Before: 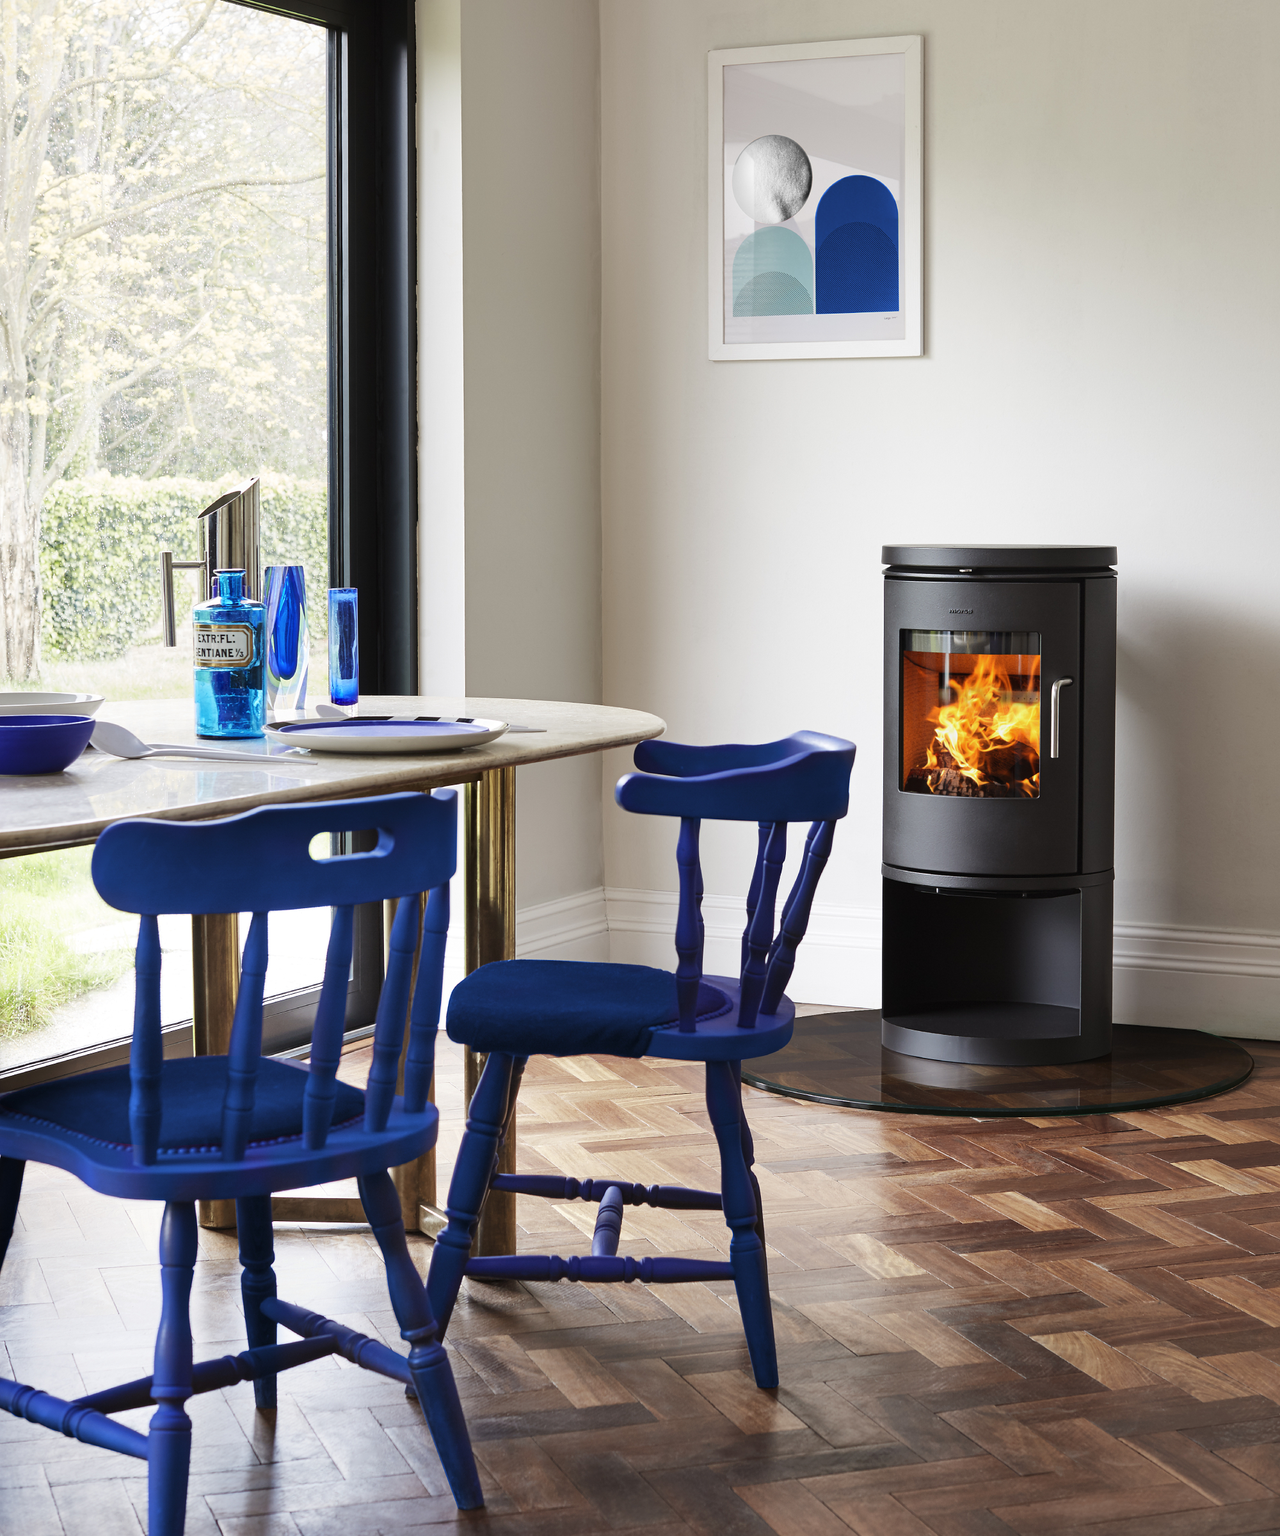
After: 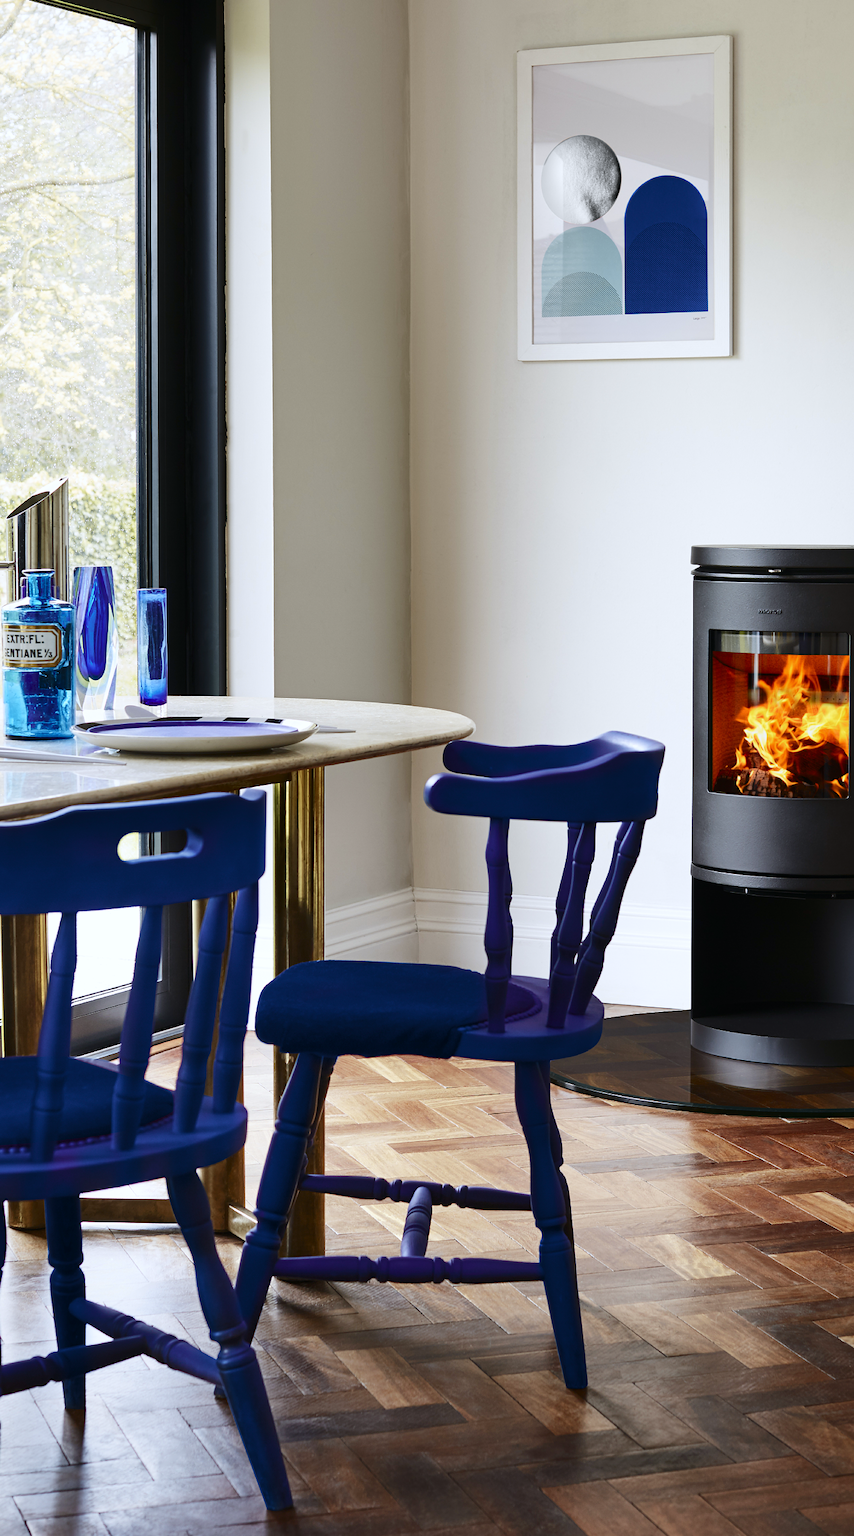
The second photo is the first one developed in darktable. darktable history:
crop and rotate: left 14.967%, right 18.247%
tone curve: curves: ch0 [(0, 0) (0.227, 0.17) (0.766, 0.774) (1, 1)]; ch1 [(0, 0) (0.114, 0.127) (0.437, 0.452) (0.498, 0.495) (0.579, 0.602) (1, 1)]; ch2 [(0, 0) (0.233, 0.259) (0.493, 0.492) (0.568, 0.596) (1, 1)], color space Lab, independent channels, preserve colors none
contrast brightness saturation: contrast 0.026, brightness -0.031
color correction: highlights a* -0.075, highlights b* -5.37, shadows a* -0.124, shadows b* -0.134
